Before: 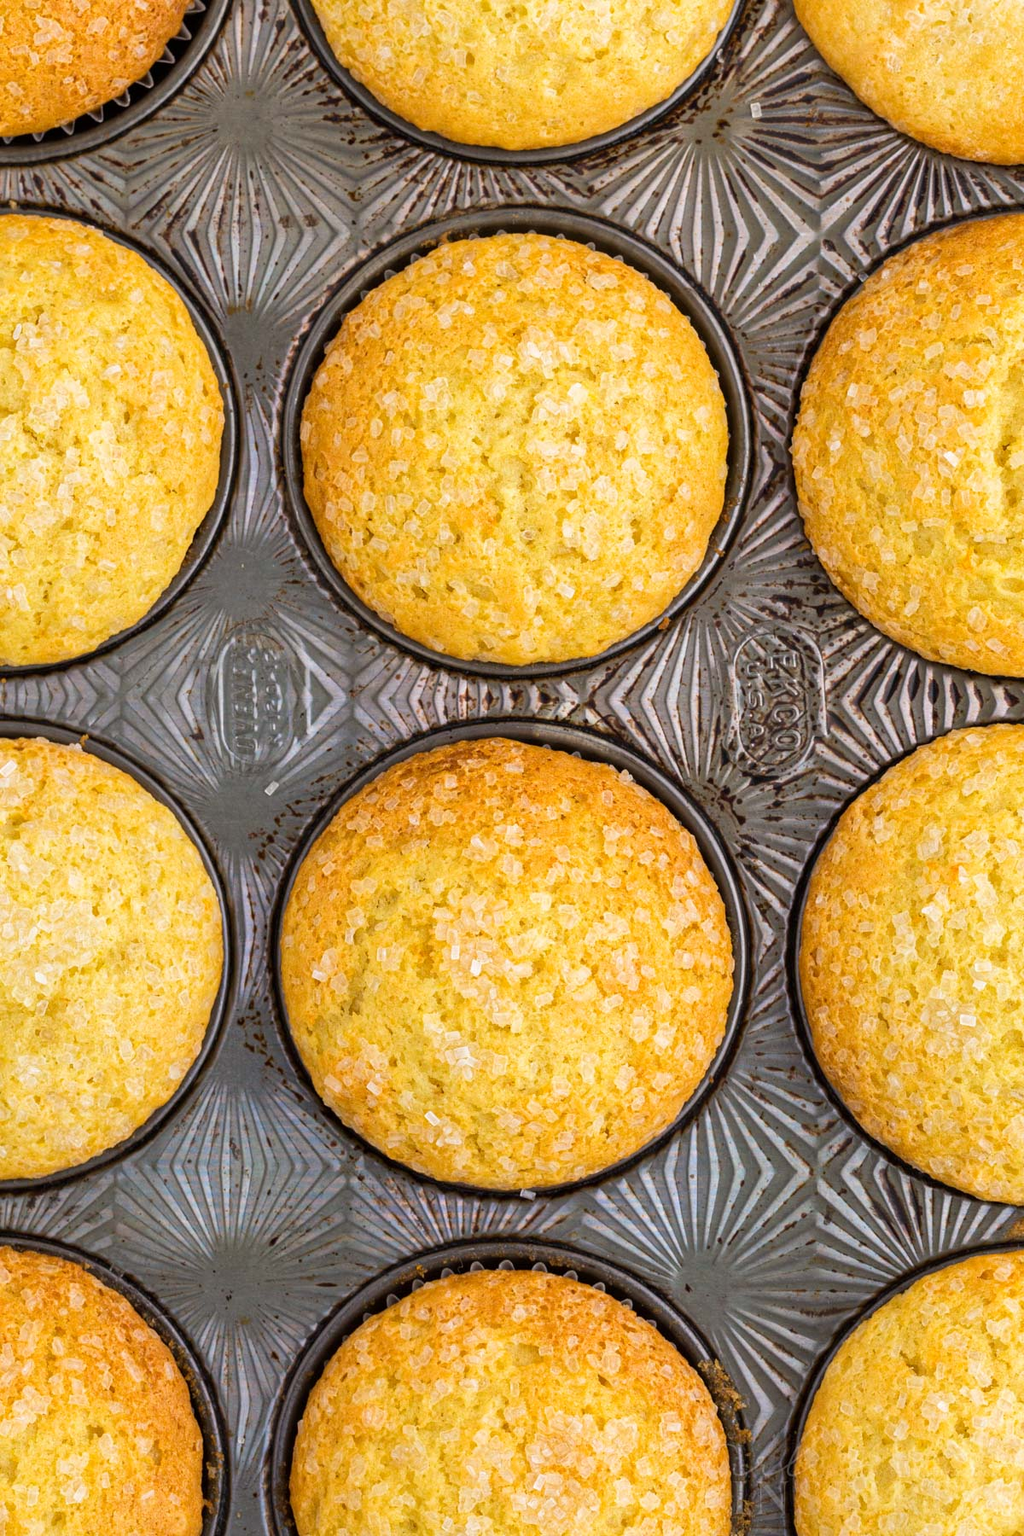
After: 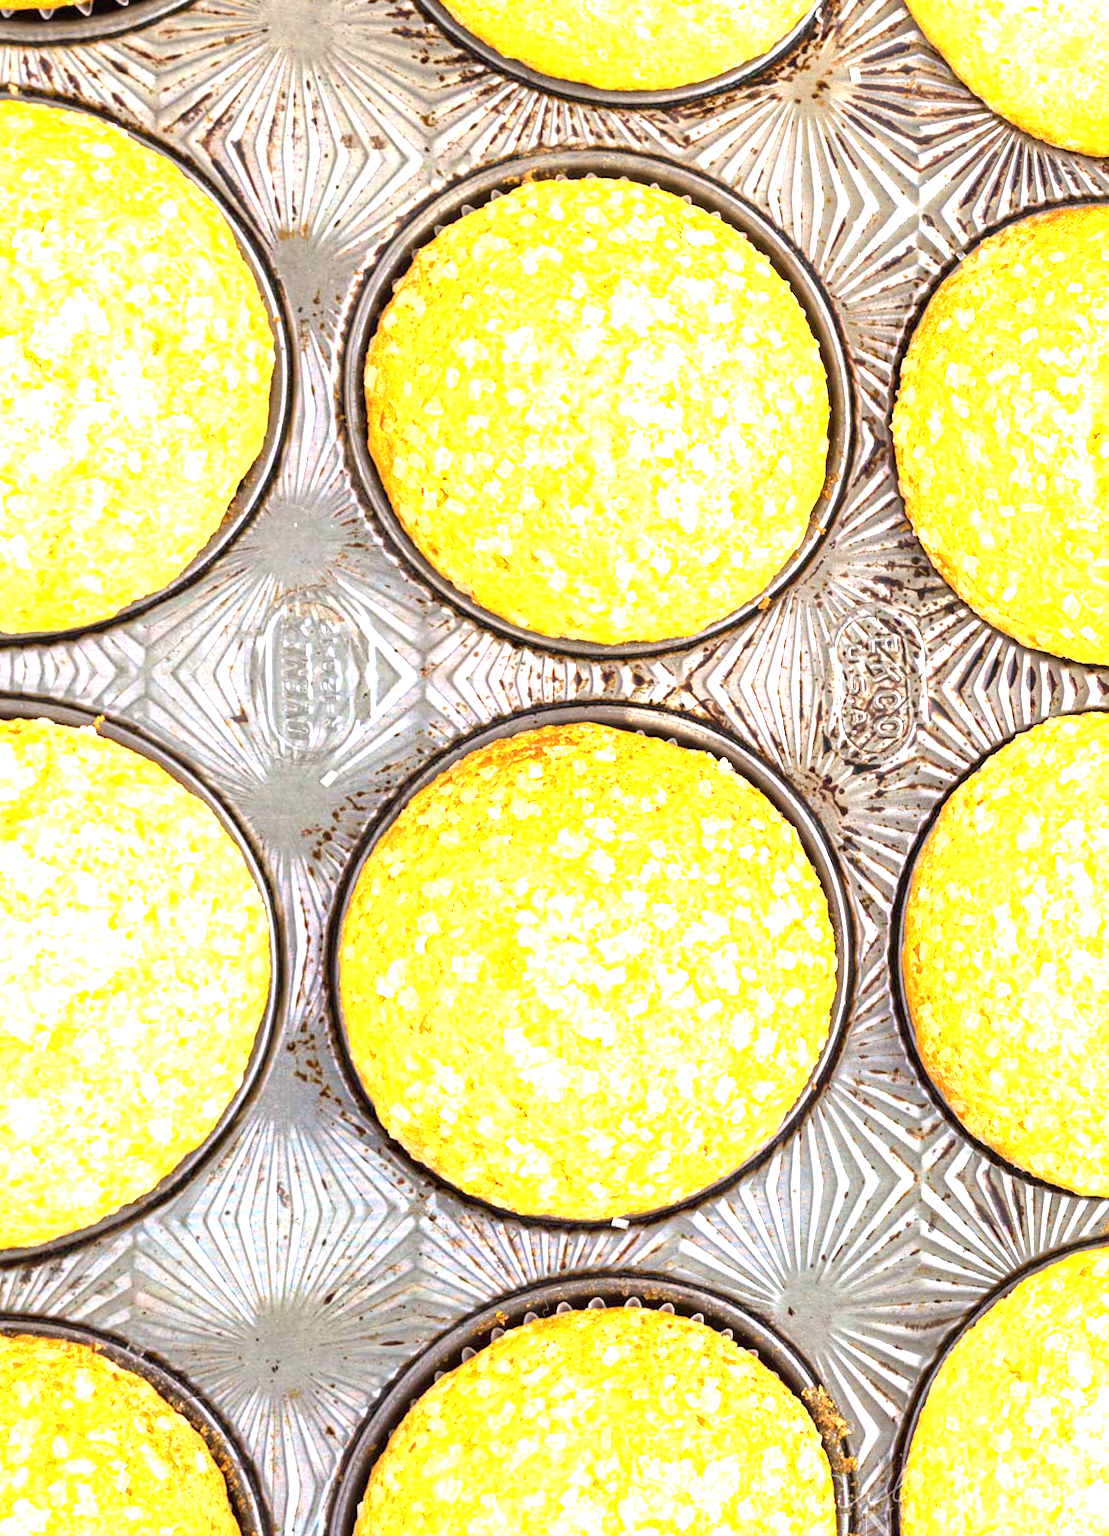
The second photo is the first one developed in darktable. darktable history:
rotate and perspective: rotation -0.013°, lens shift (vertical) -0.027, lens shift (horizontal) 0.178, crop left 0.016, crop right 0.989, crop top 0.082, crop bottom 0.918
exposure: black level correction 0, exposure 2 EV, compensate highlight preservation false
